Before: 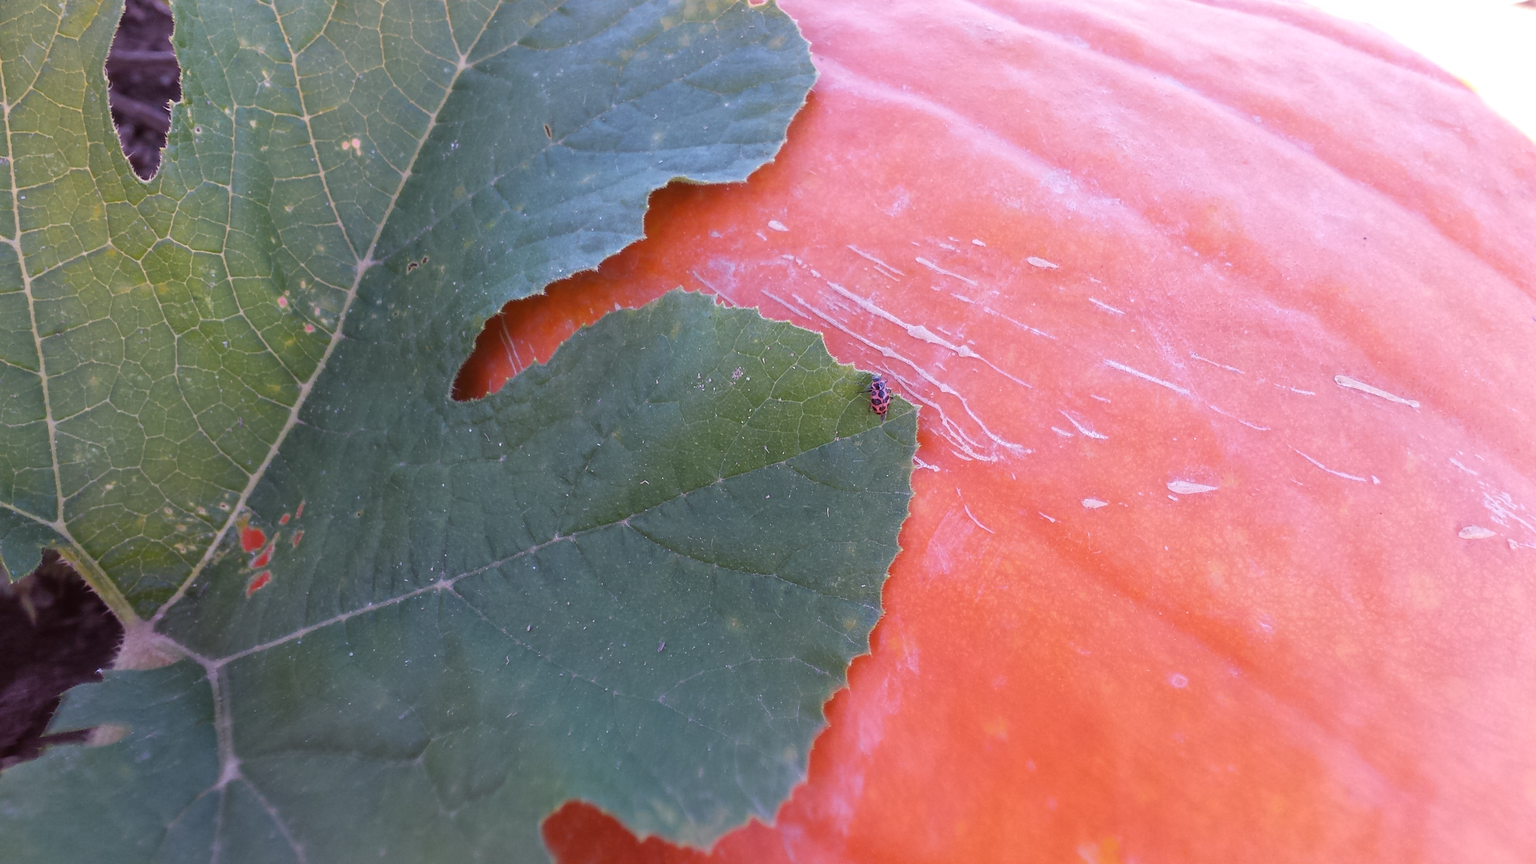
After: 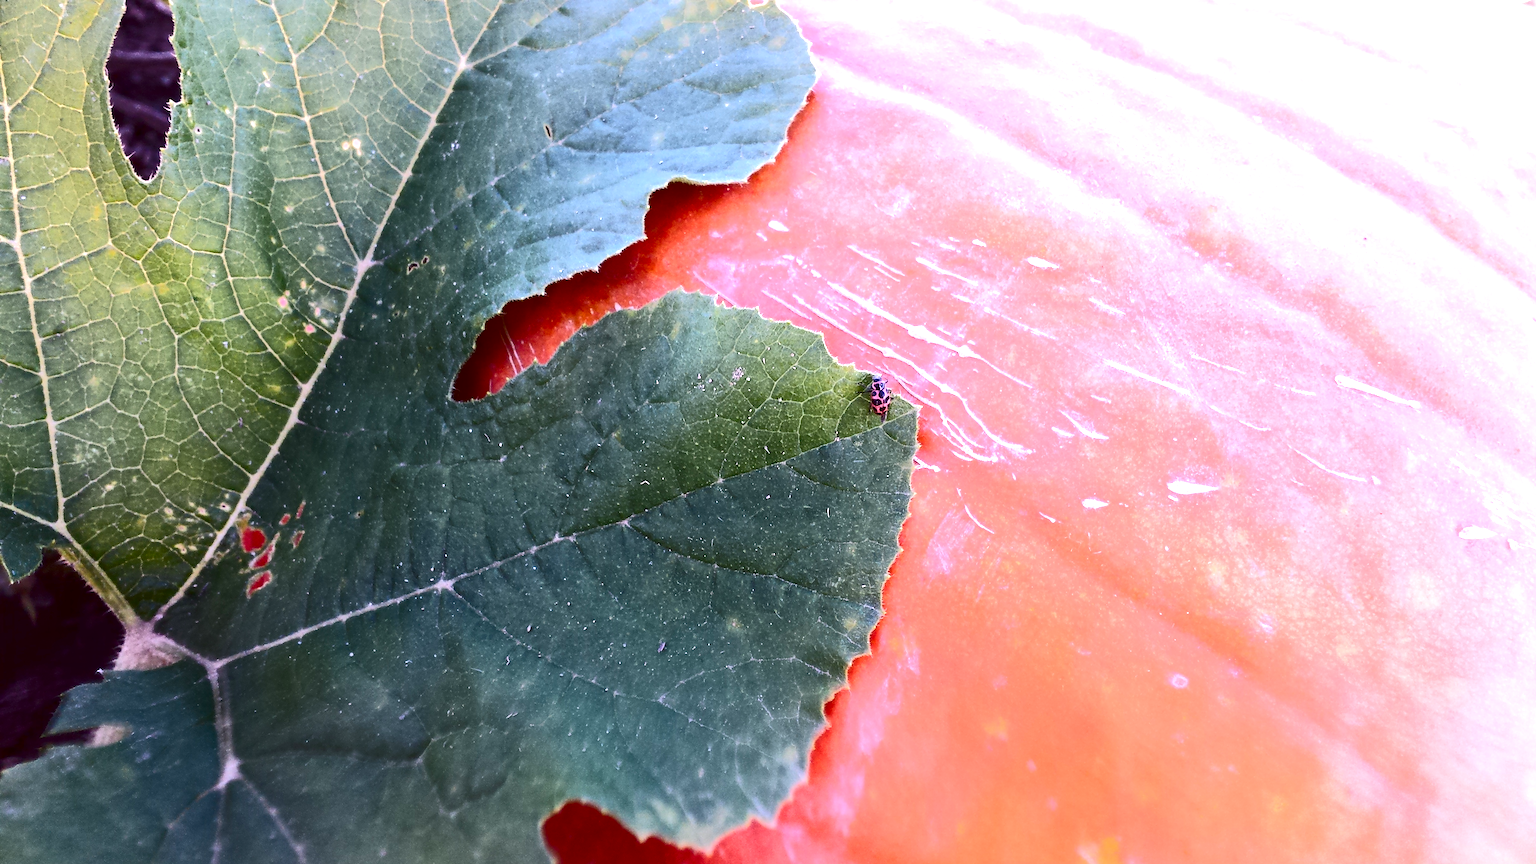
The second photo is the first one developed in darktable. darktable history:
tone curve: curves: ch0 [(0, 0) (0.003, 0.002) (0.011, 0.004) (0.025, 0.005) (0.044, 0.009) (0.069, 0.013) (0.1, 0.017) (0.136, 0.036) (0.177, 0.066) (0.224, 0.102) (0.277, 0.143) (0.335, 0.197) (0.399, 0.268) (0.468, 0.389) (0.543, 0.549) (0.623, 0.714) (0.709, 0.801) (0.801, 0.854) (0.898, 0.9) (1, 1)], color space Lab, independent channels, preserve colors none
contrast brightness saturation: brightness -0.22, saturation 0.083
exposure: exposure 1.092 EV, compensate highlight preservation false
tone equalizer: on, module defaults
